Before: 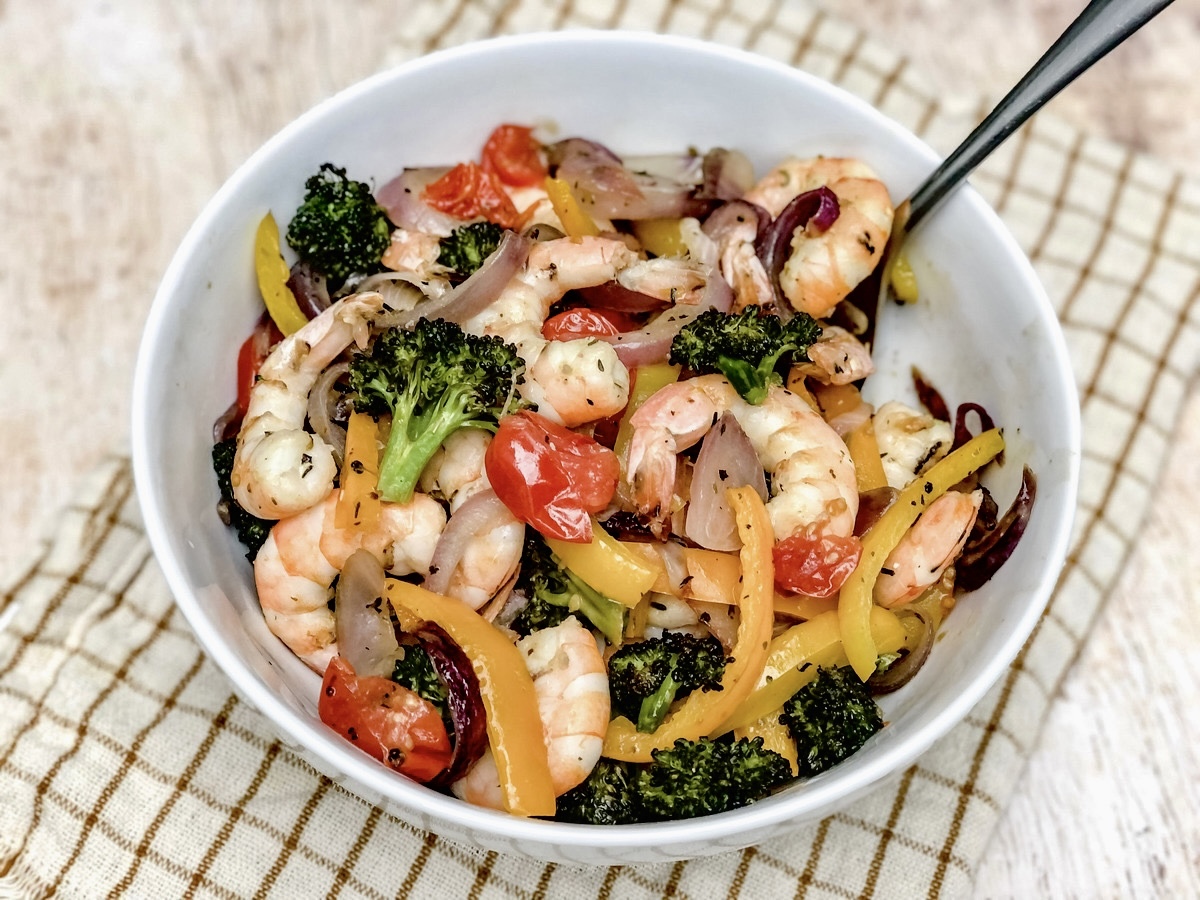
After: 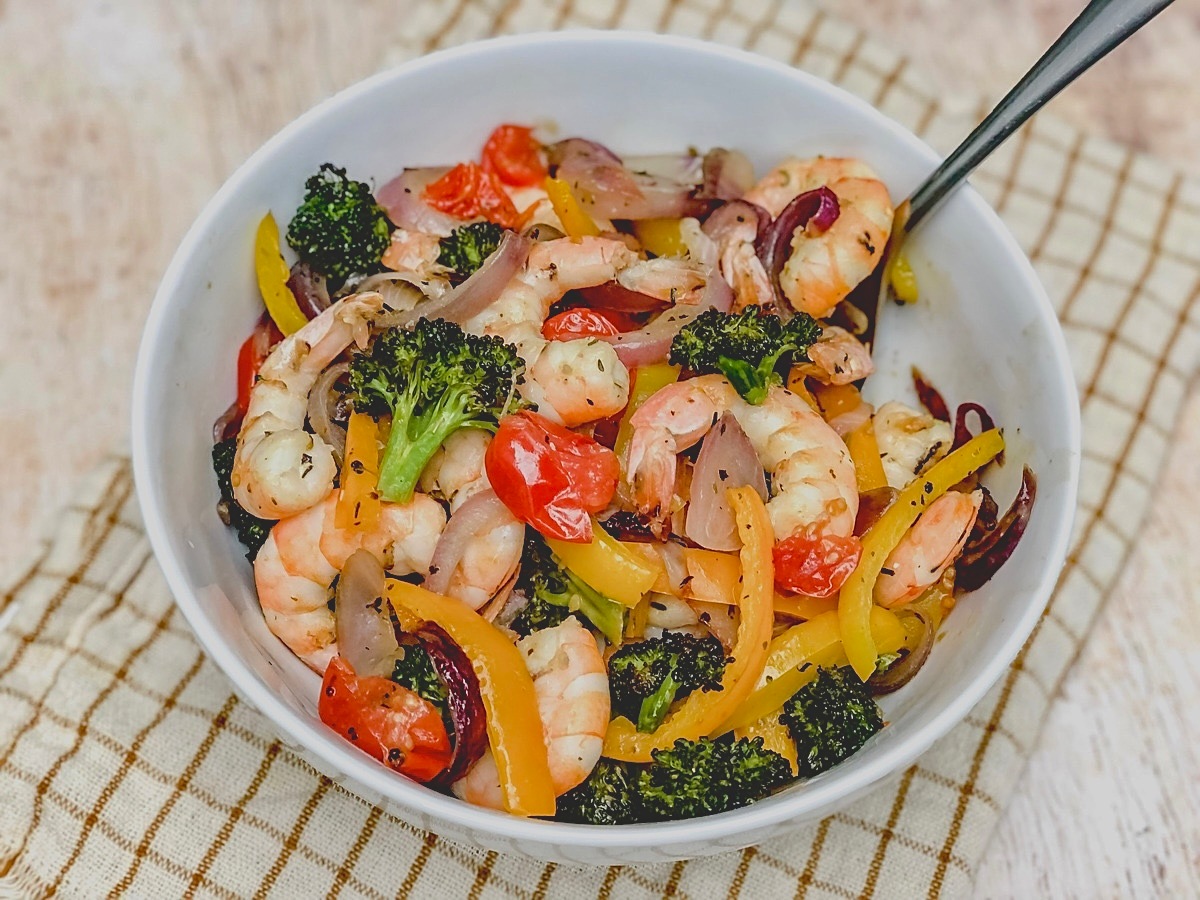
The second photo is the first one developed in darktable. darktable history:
sharpen: radius 1.943
contrast brightness saturation: contrast -0.289
